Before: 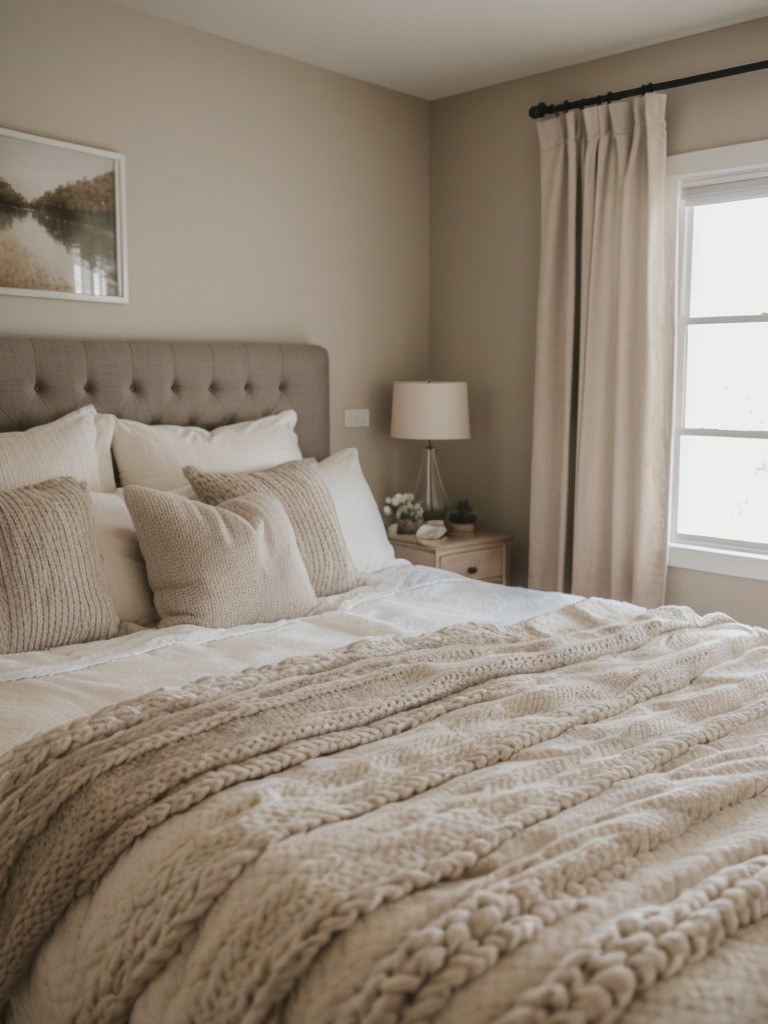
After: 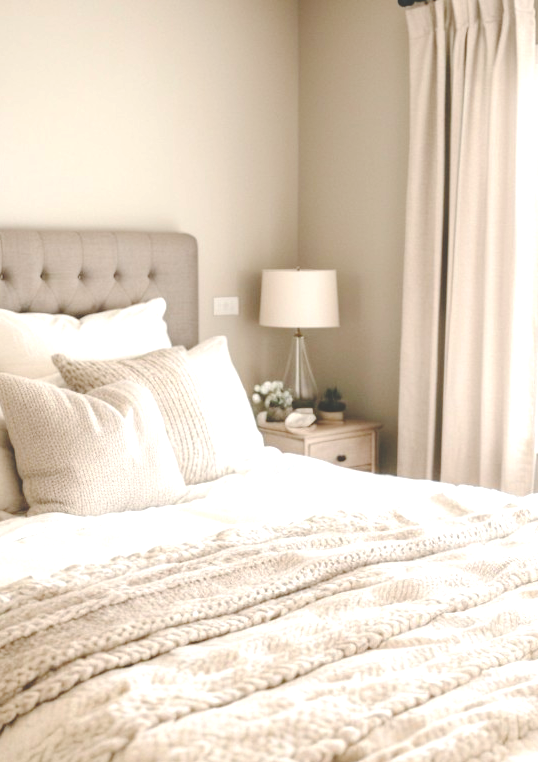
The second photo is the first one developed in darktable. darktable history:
exposure: black level correction 0, exposure 1.37 EV, compensate highlight preservation false
crop and rotate: left 17.062%, top 10.976%, right 12.875%, bottom 14.598%
base curve: curves: ch0 [(0, 0.024) (0.055, 0.065) (0.121, 0.166) (0.236, 0.319) (0.693, 0.726) (1, 1)], preserve colors none
